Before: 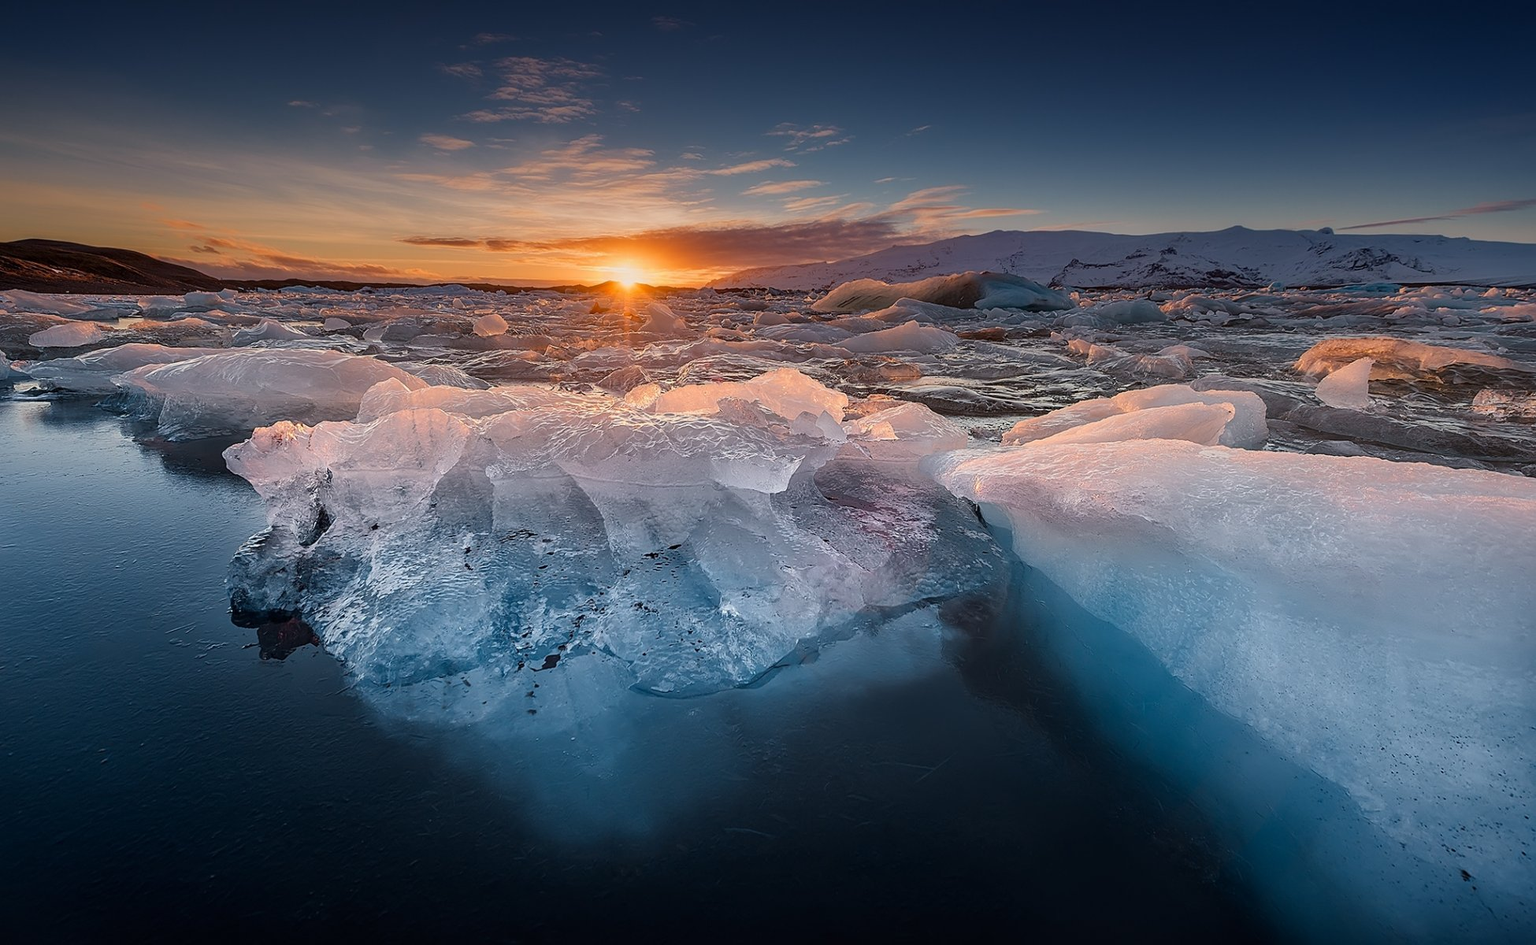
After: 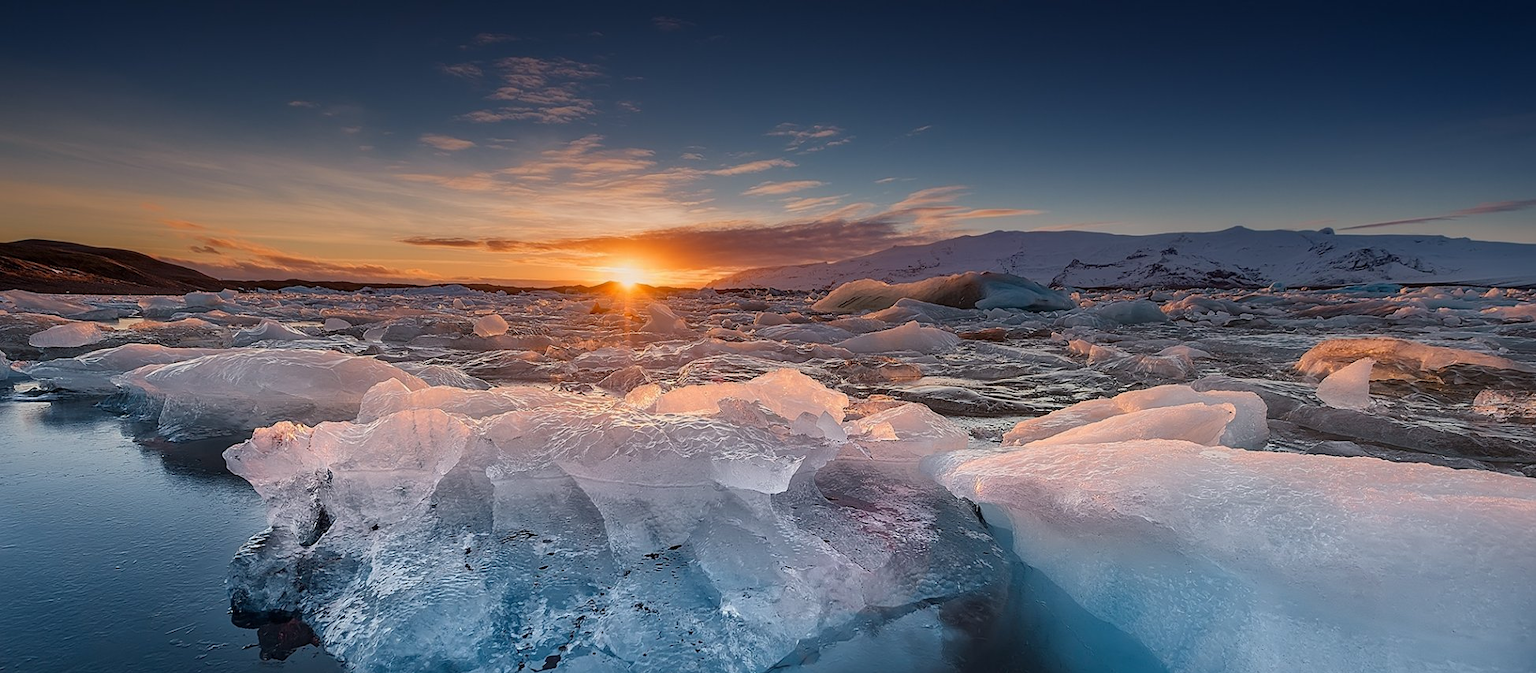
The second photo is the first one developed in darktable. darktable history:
crop: right 0.001%, bottom 28.752%
